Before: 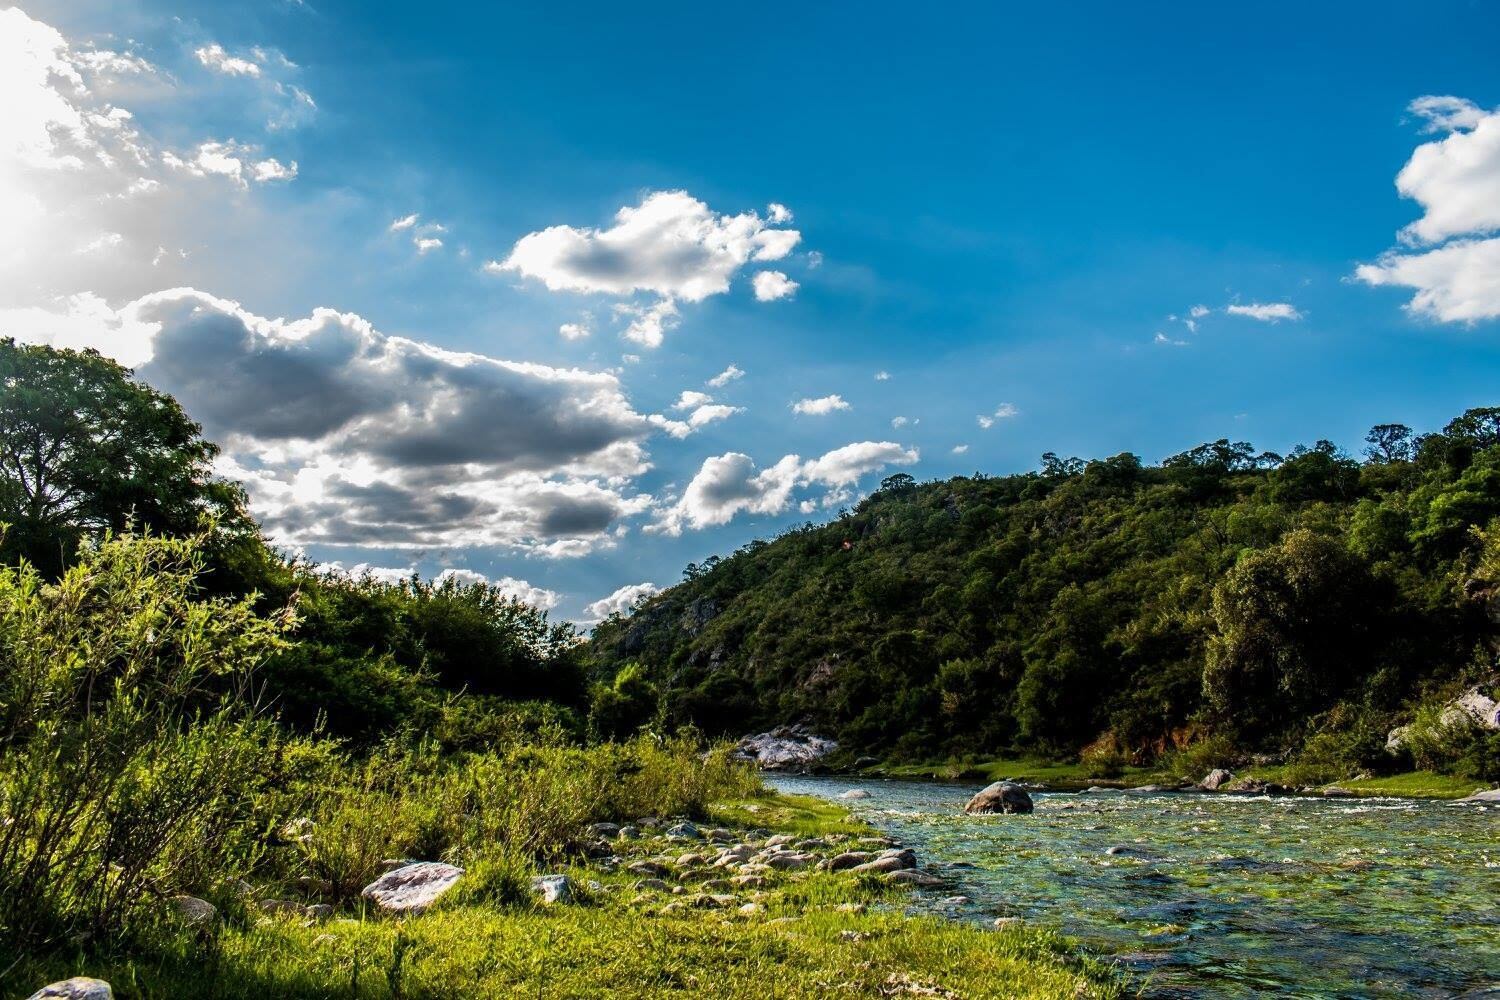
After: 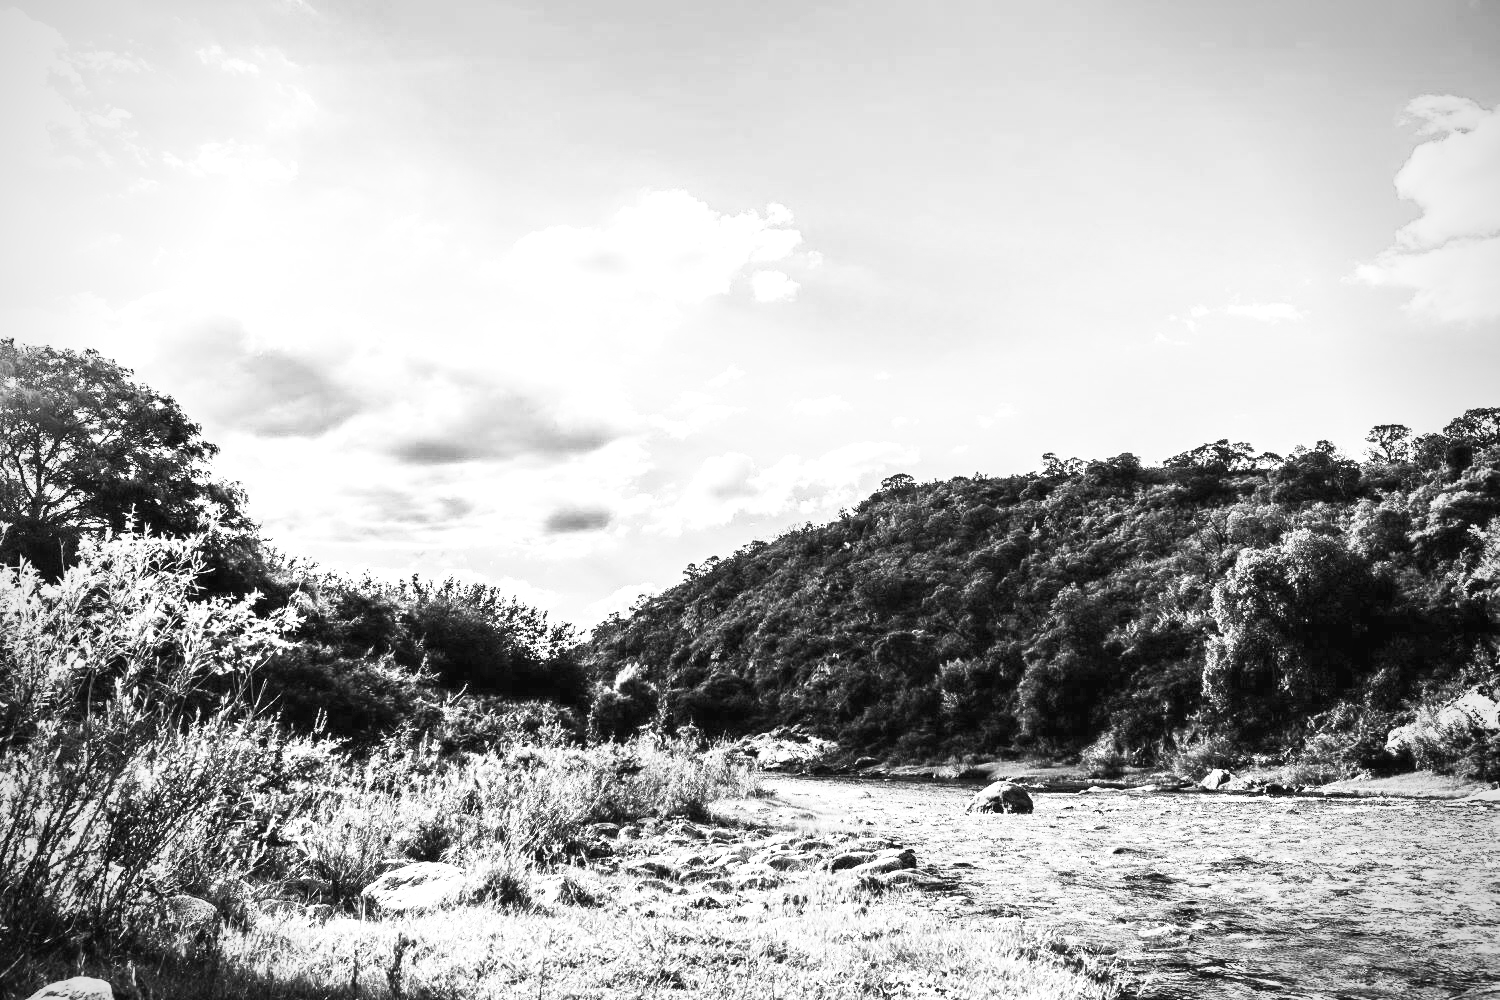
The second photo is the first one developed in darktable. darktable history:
vignetting: on, module defaults
contrast brightness saturation: contrast 0.53, brightness 0.47, saturation -1
exposure: black level correction 0, exposure 1.1 EV, compensate highlight preservation false
